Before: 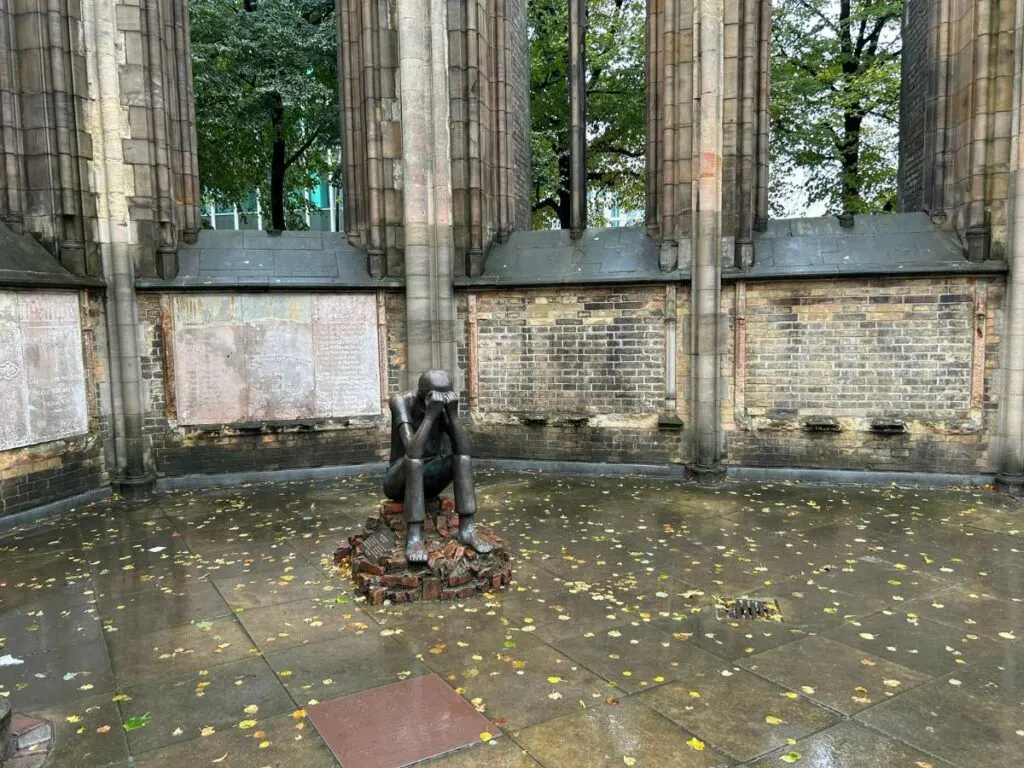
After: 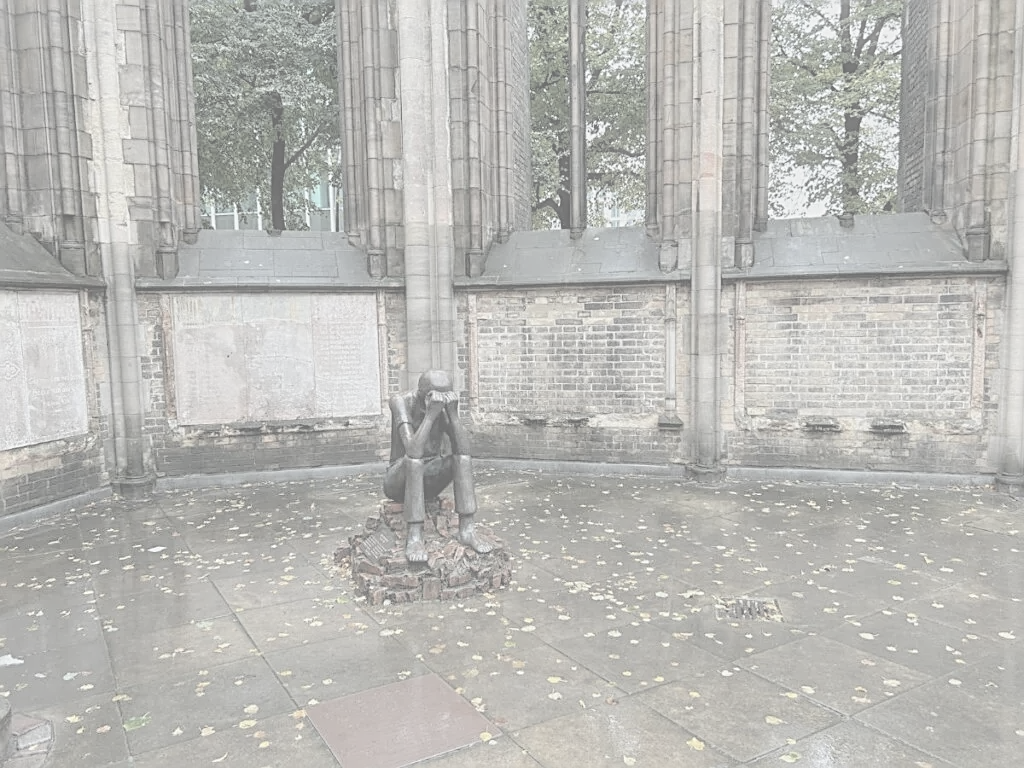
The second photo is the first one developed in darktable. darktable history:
haze removal: strength -0.05
sharpen: amount 0.75
local contrast: highlights 100%, shadows 100%, detail 120%, midtone range 0.2
contrast brightness saturation: contrast -0.32, brightness 0.75, saturation -0.78
